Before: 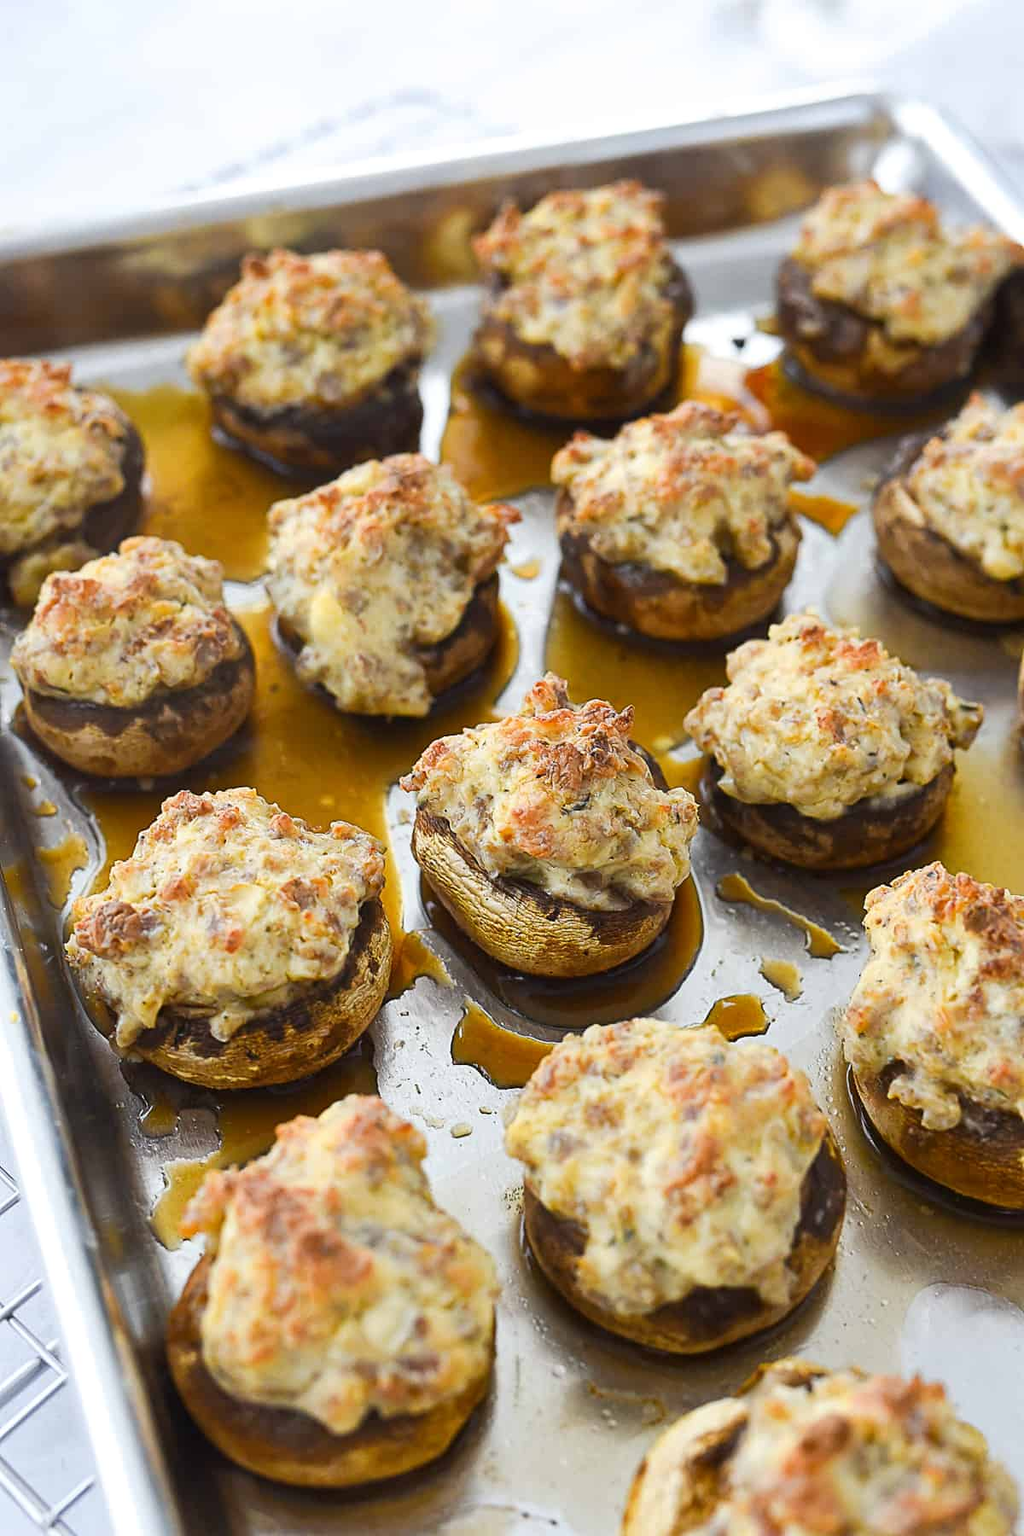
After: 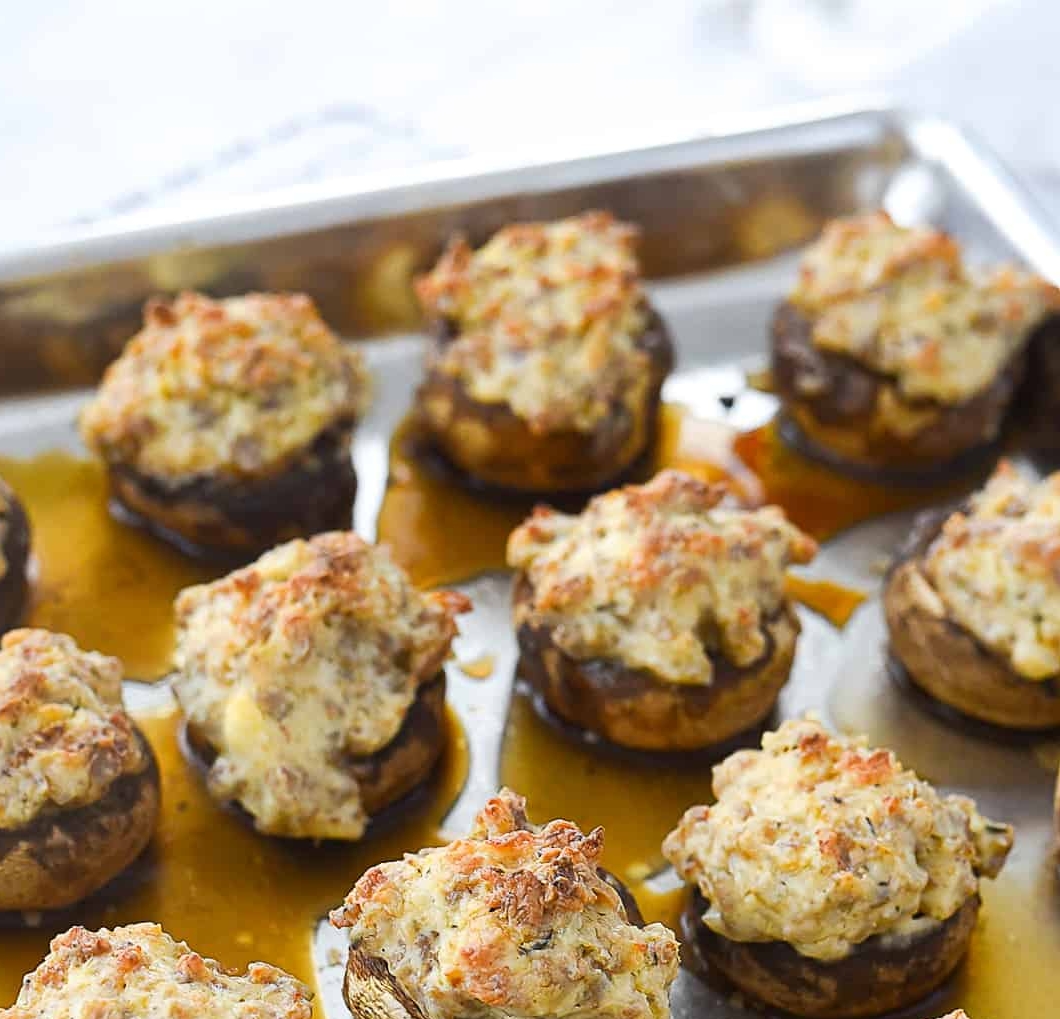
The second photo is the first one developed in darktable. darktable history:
crop and rotate: left 11.615%, bottom 43.383%
